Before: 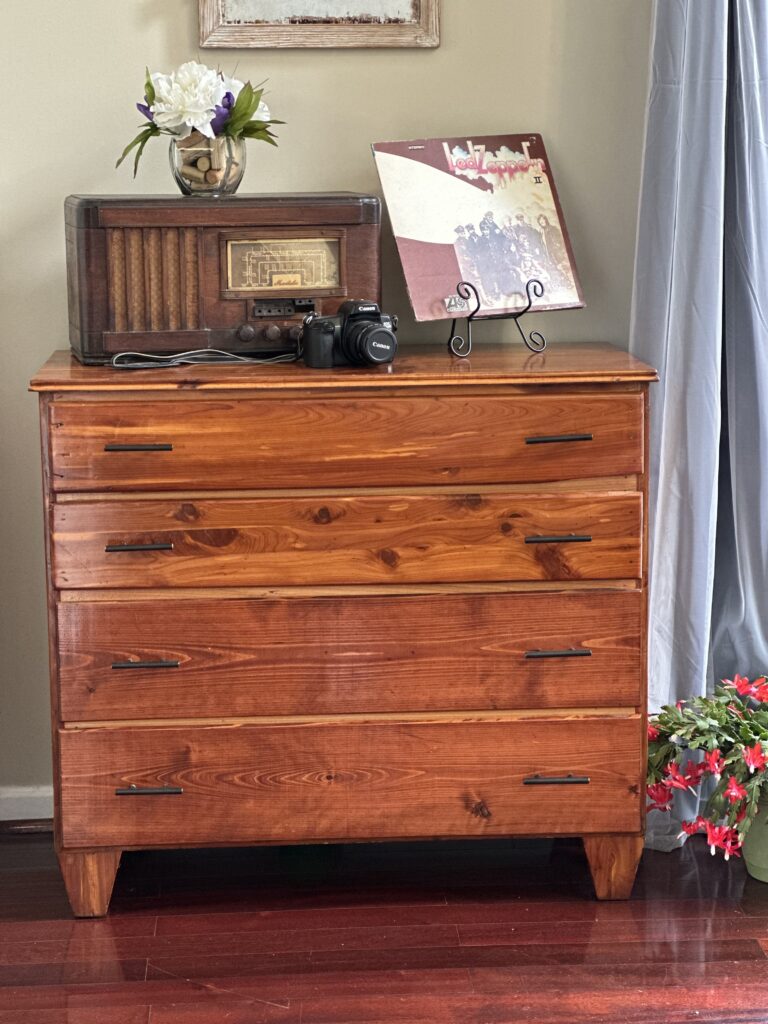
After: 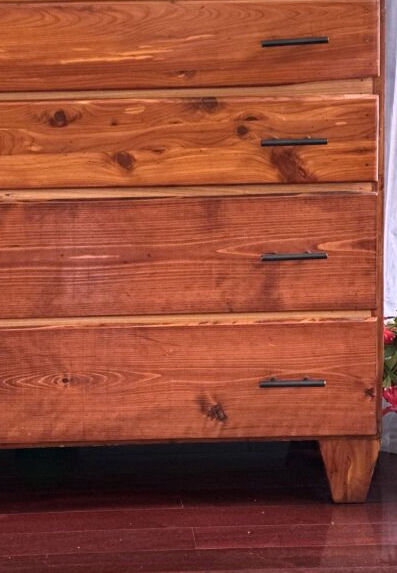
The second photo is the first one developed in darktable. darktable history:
crop: left 34.479%, top 38.822%, right 13.718%, bottom 5.172%
white balance: red 1.05, blue 1.072
